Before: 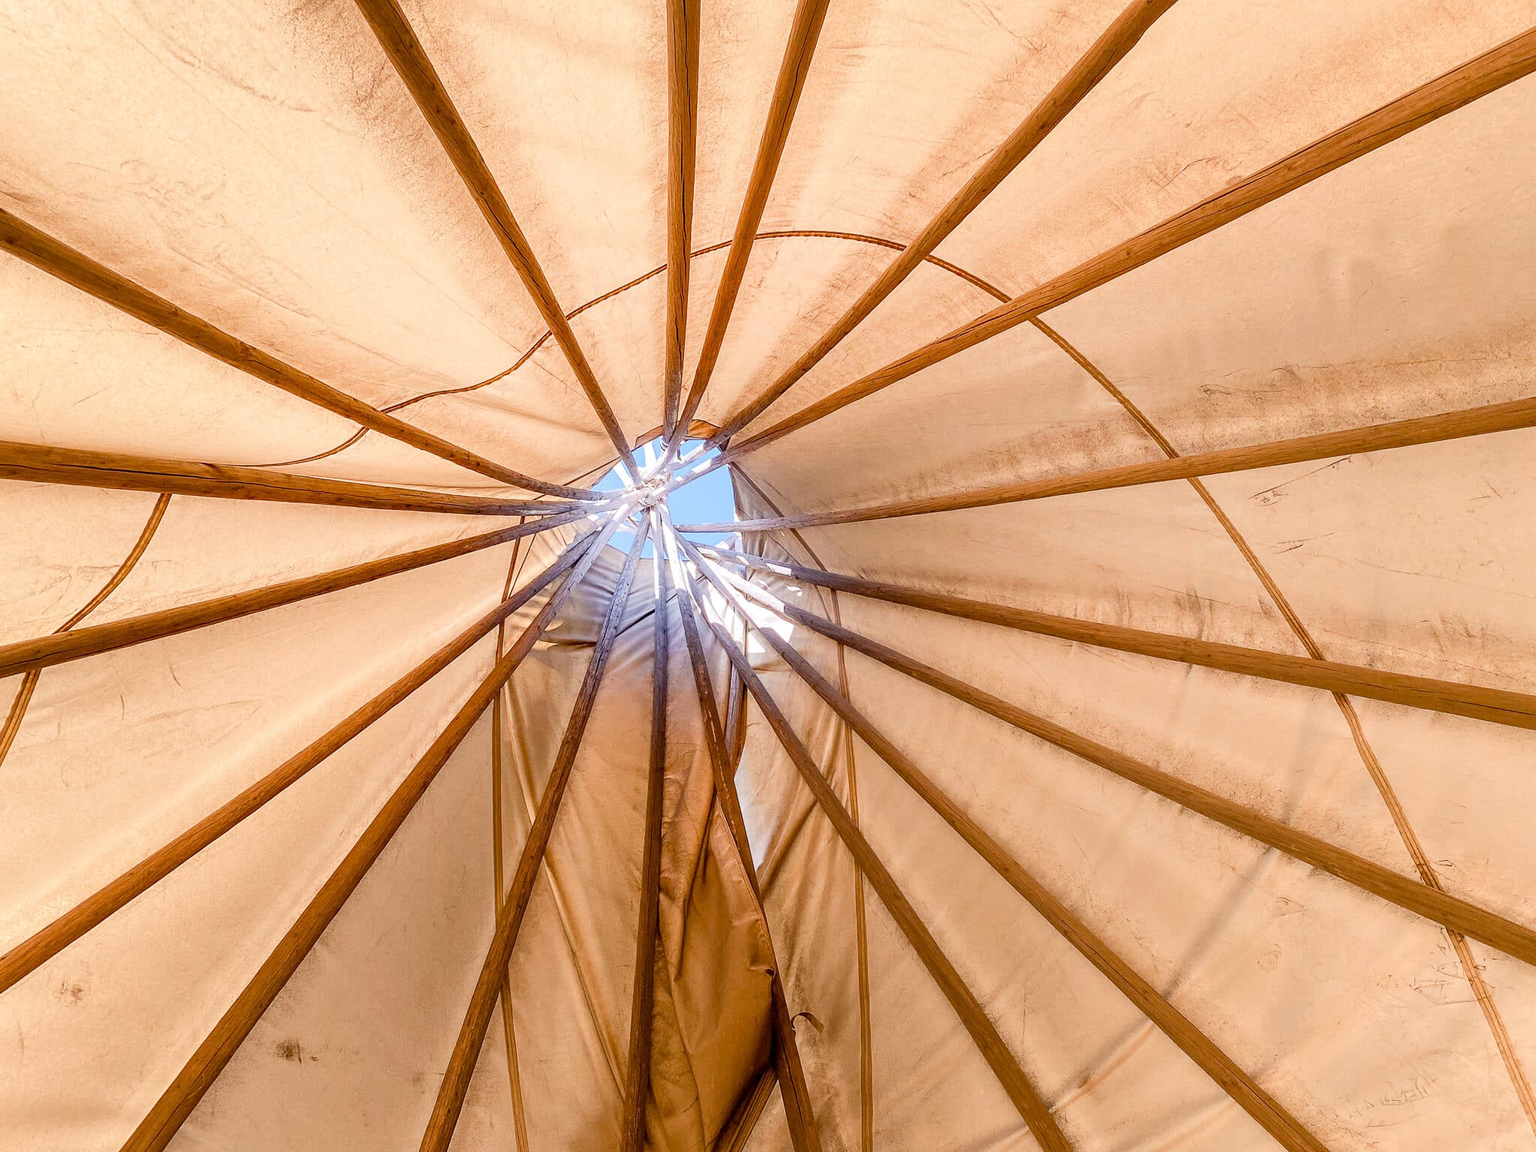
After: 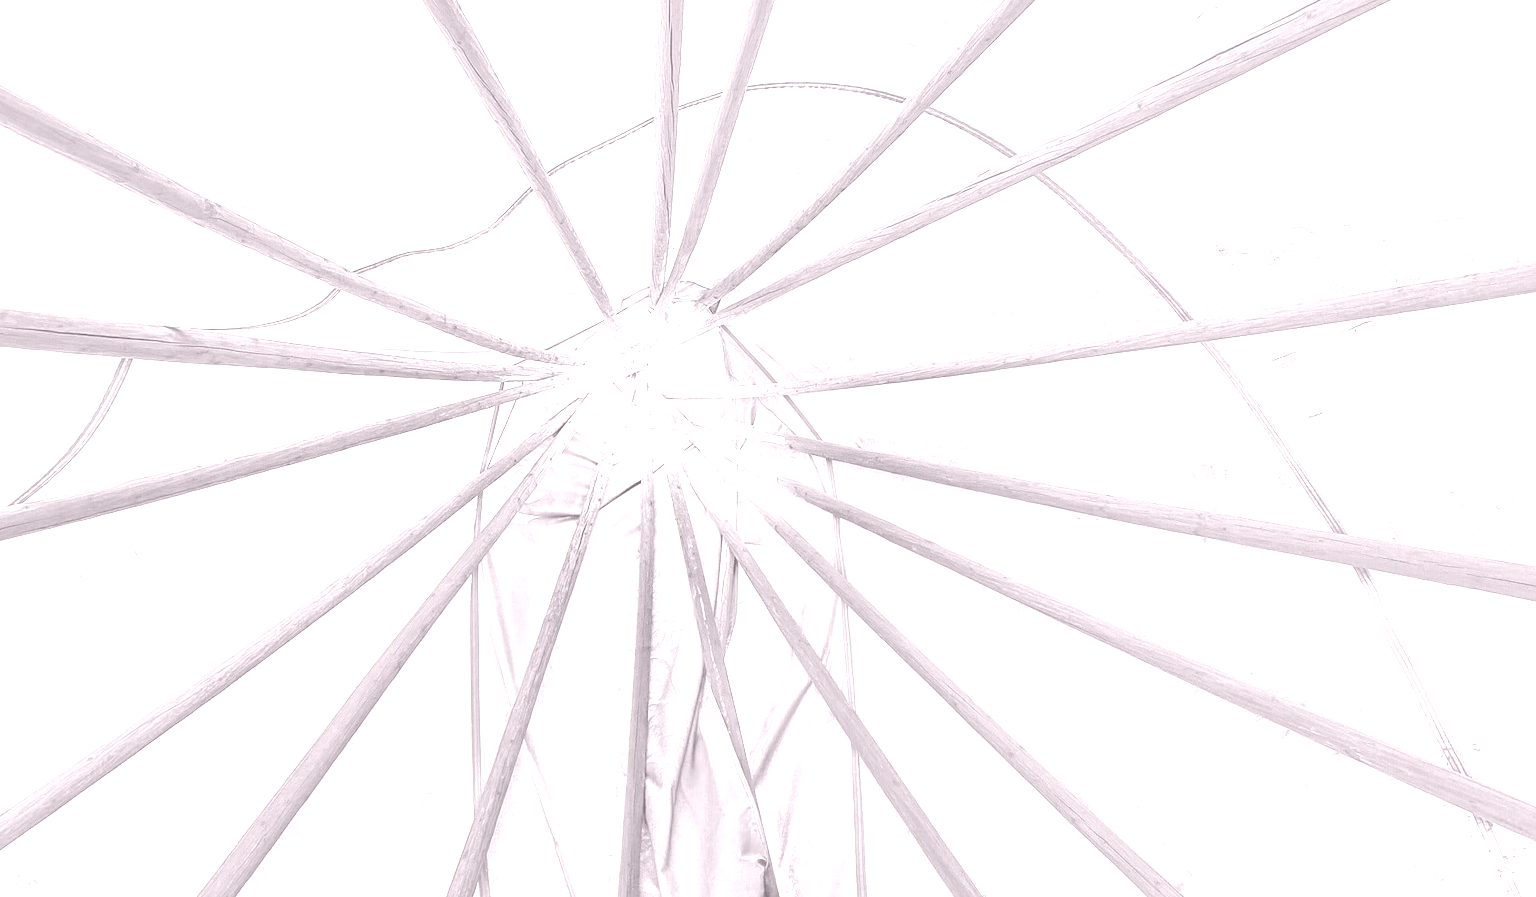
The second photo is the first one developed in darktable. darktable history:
crop and rotate: left 2.991%, top 13.302%, right 1.981%, bottom 12.636%
colorize: hue 25.2°, saturation 83%, source mix 82%, lightness 79%, version 1
tone equalizer: -7 EV 0.15 EV, -6 EV 0.6 EV, -5 EV 1.15 EV, -4 EV 1.33 EV, -3 EV 1.15 EV, -2 EV 0.6 EV, -1 EV 0.15 EV, mask exposure compensation -0.5 EV
